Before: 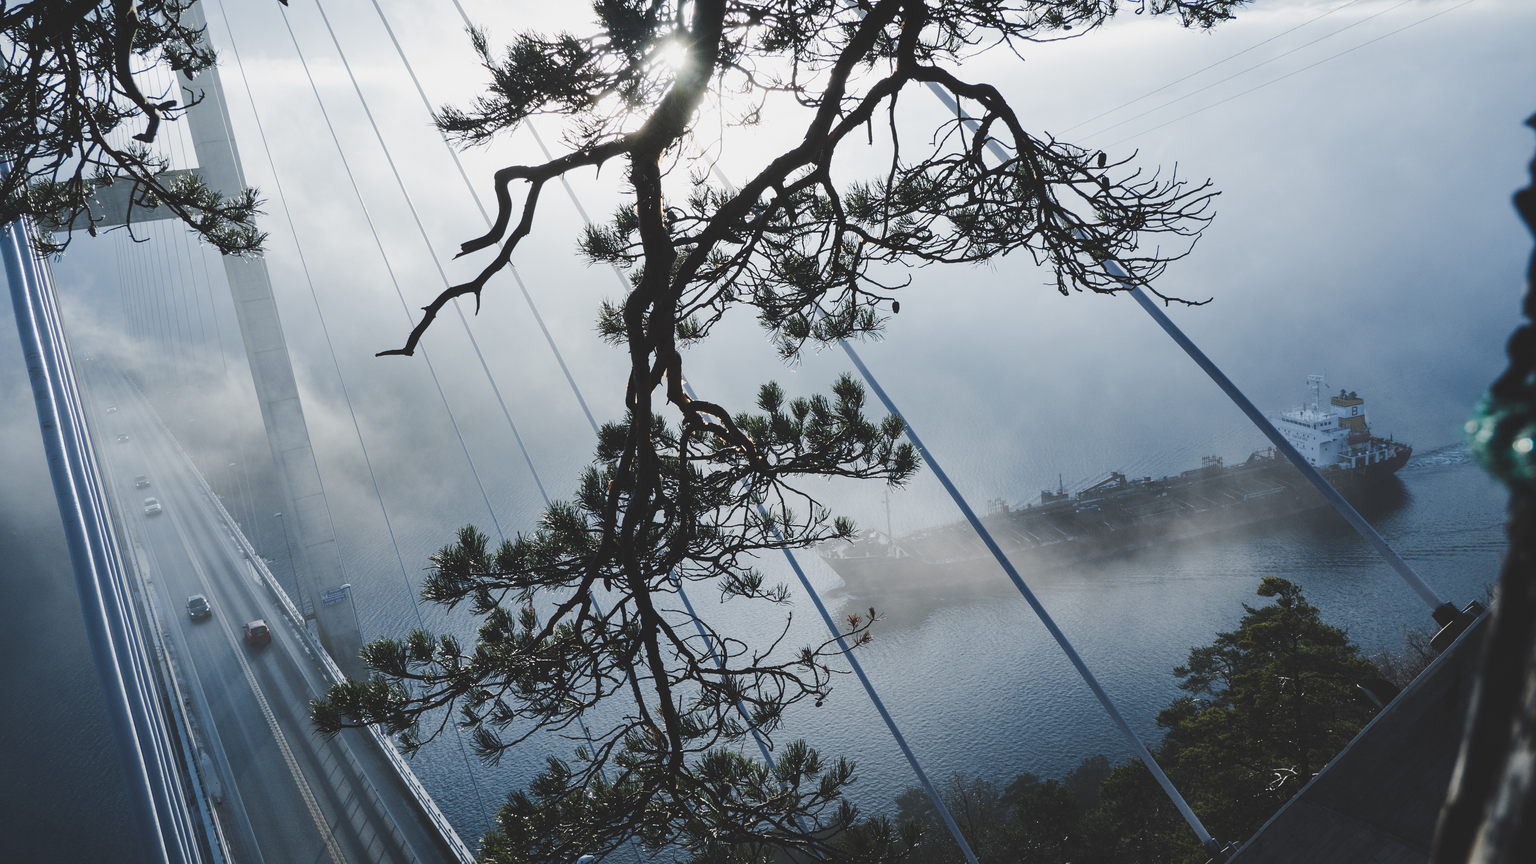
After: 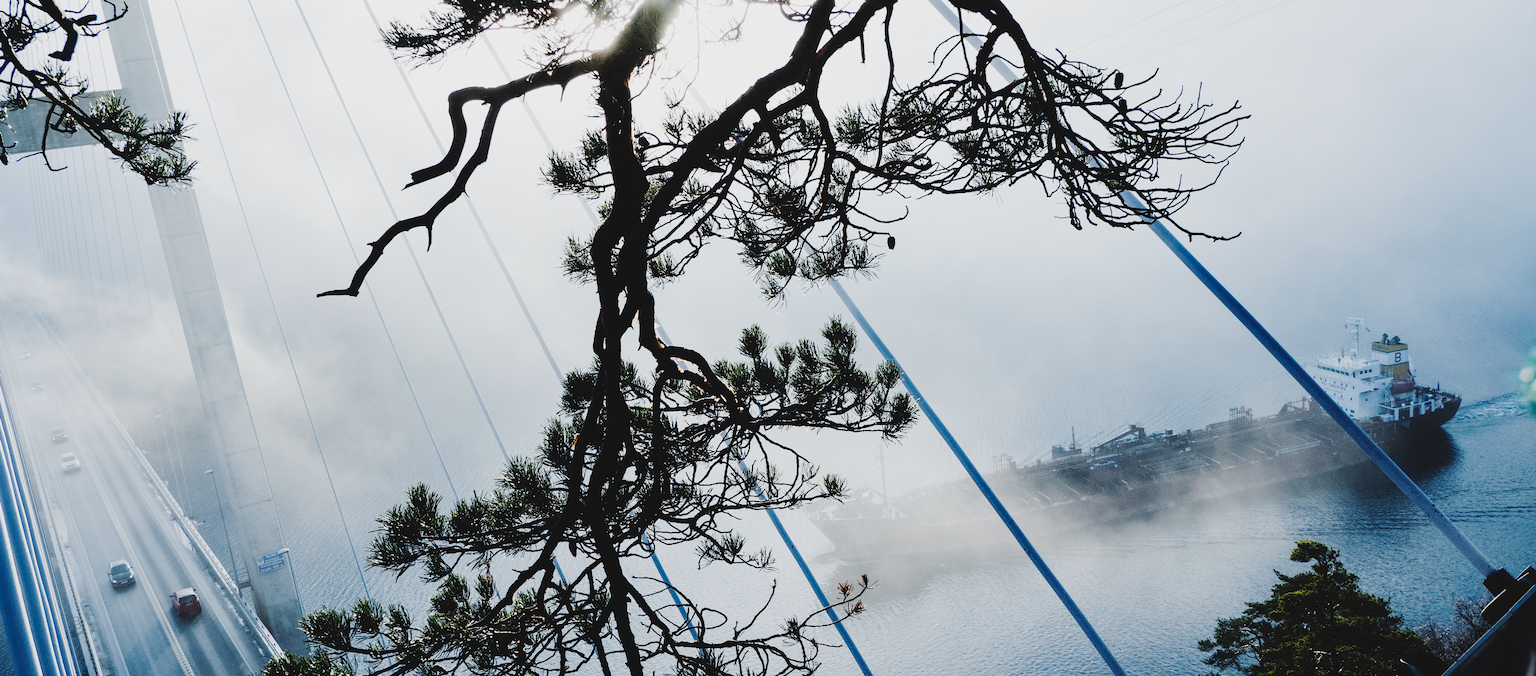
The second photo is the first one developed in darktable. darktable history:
base curve: curves: ch0 [(0, 0) (0.036, 0.01) (0.123, 0.254) (0.258, 0.504) (0.507, 0.748) (1, 1)], preserve colors none
crop: left 5.794%, top 10.164%, right 3.644%, bottom 18.893%
contrast brightness saturation: contrast -0.096, saturation -0.094
